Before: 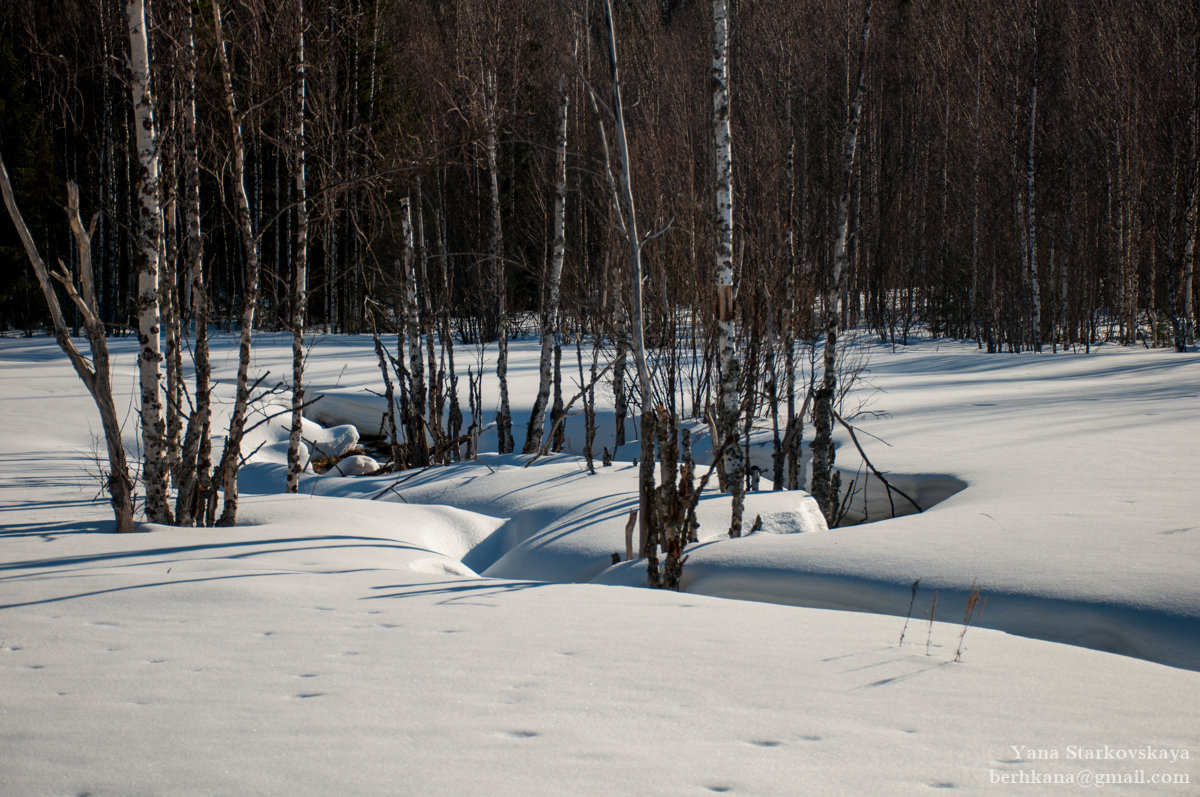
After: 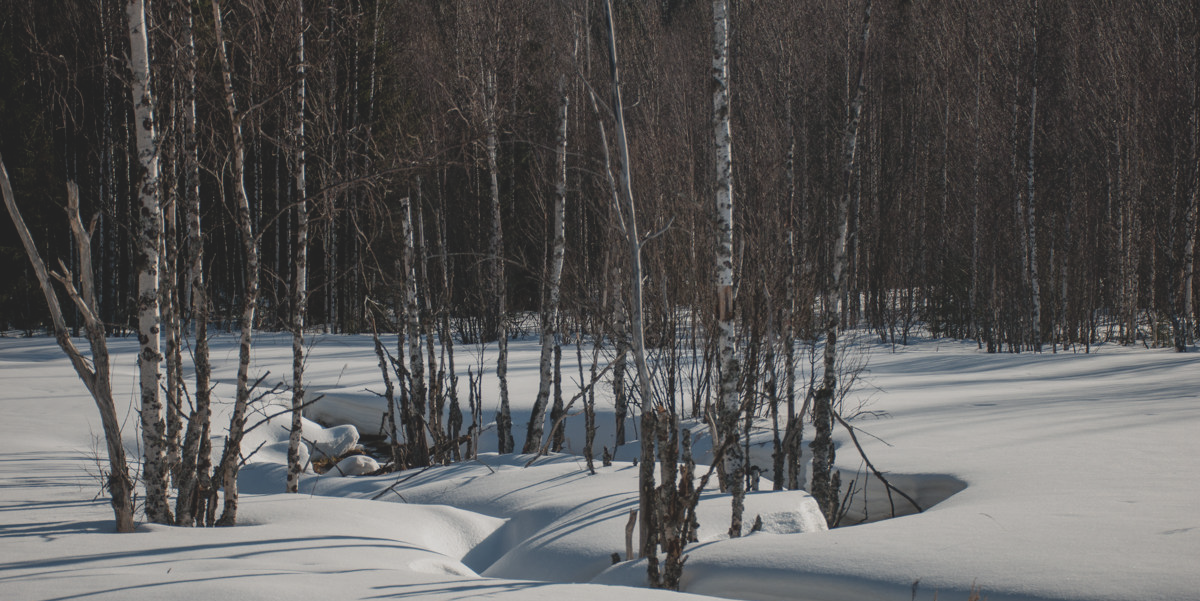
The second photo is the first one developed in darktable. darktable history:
crop: bottom 24.581%
contrast brightness saturation: contrast -0.262, saturation -0.432
